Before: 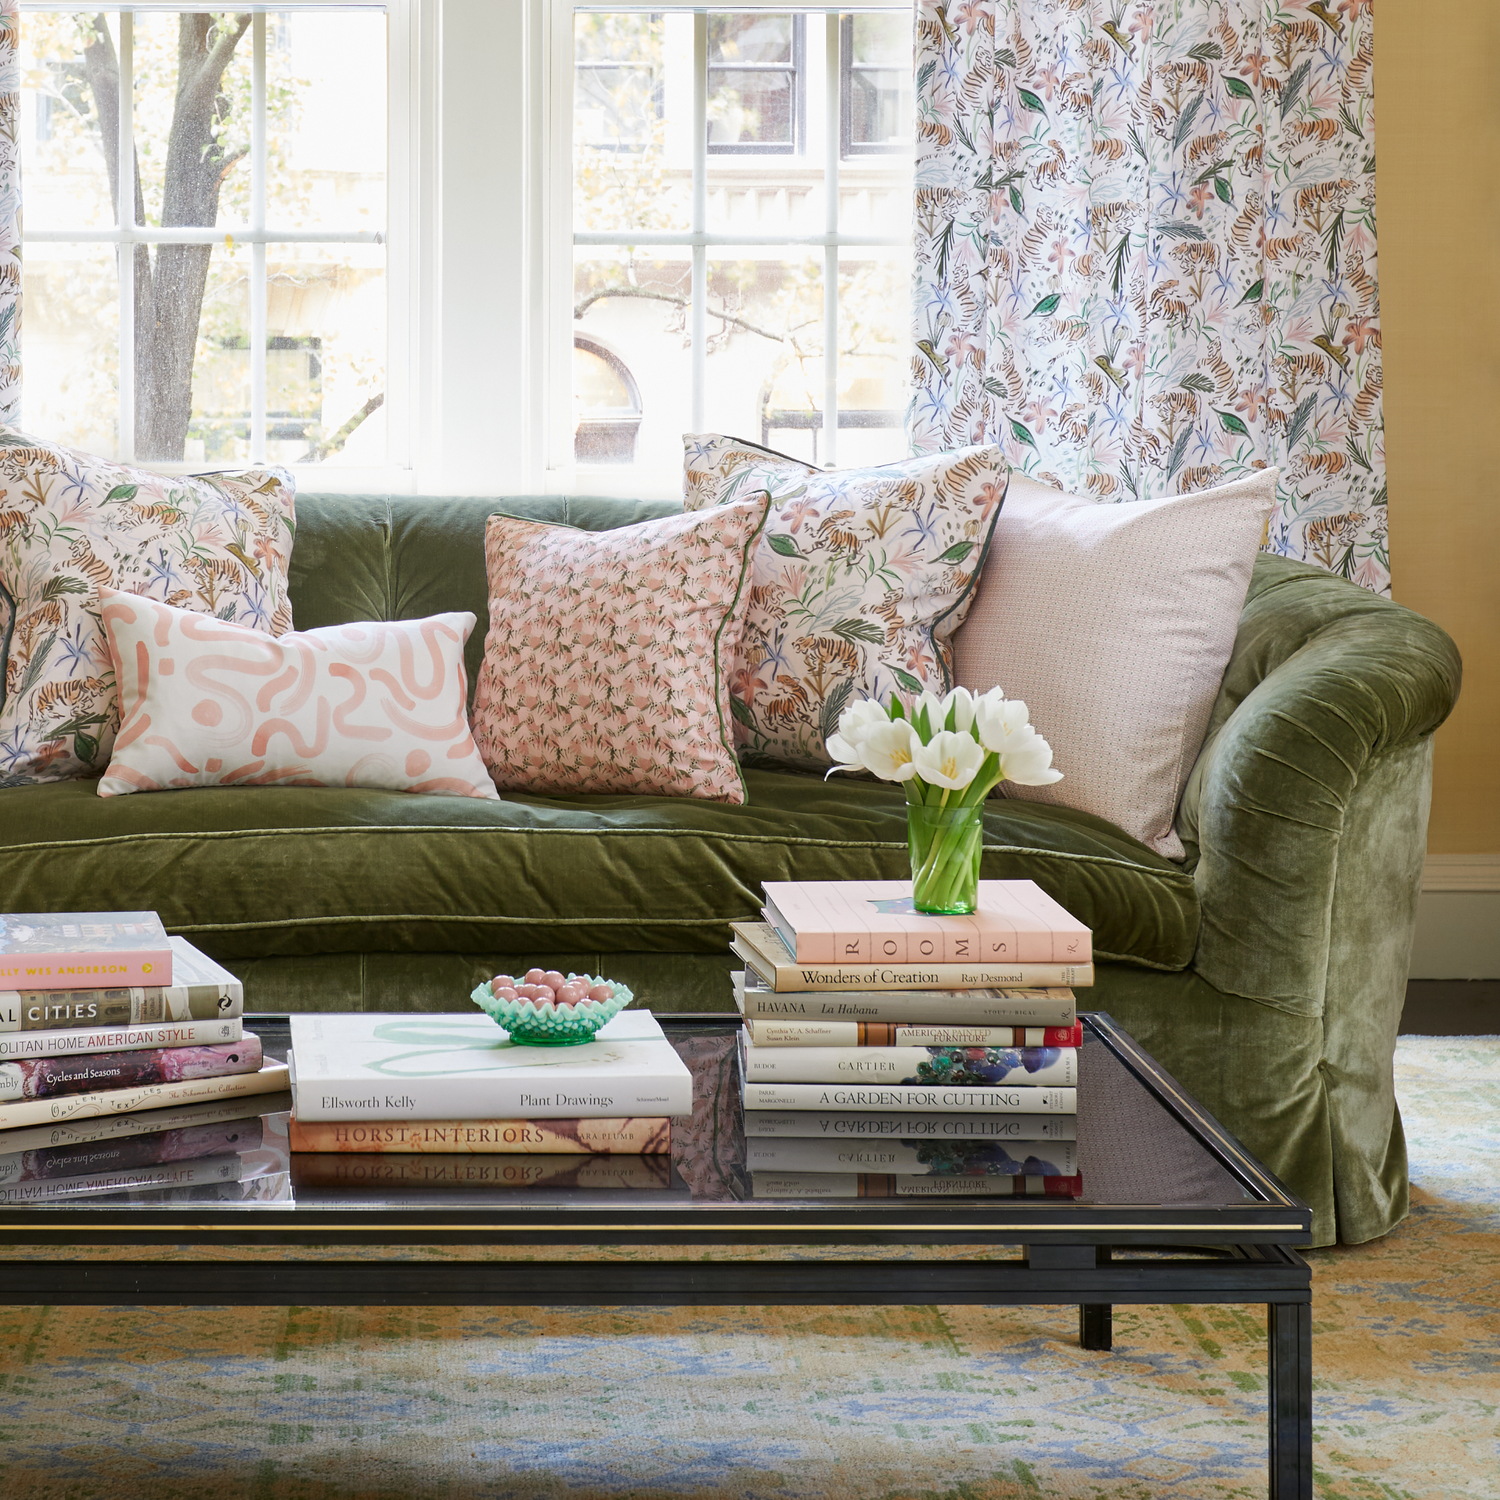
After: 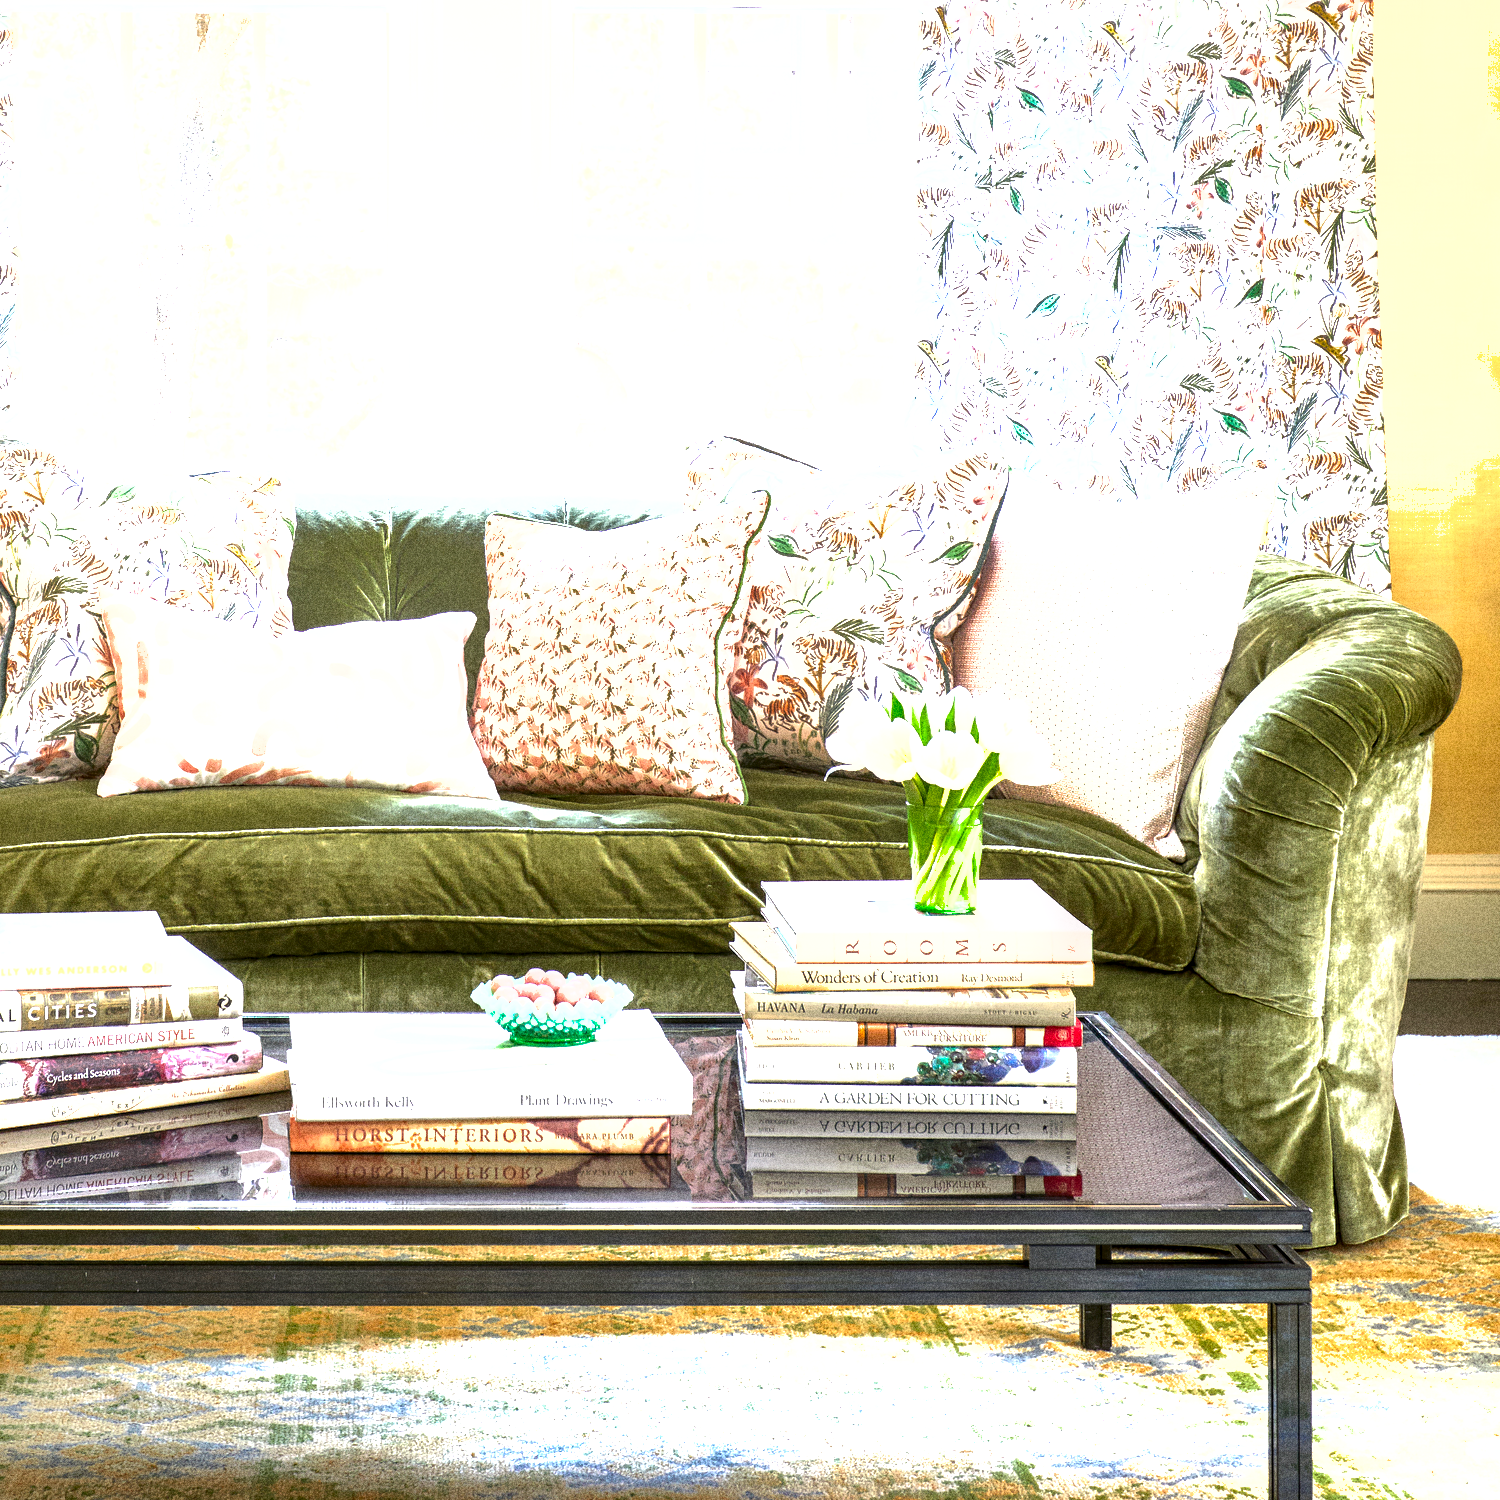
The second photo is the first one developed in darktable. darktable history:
grain: strength 49.07%
levels: levels [0, 0.352, 0.703]
white balance: red 0.986, blue 1.01
exposure: black level correction 0, exposure 0.7 EV, compensate exposure bias true, compensate highlight preservation false
local contrast: detail 150%
shadows and highlights: on, module defaults
